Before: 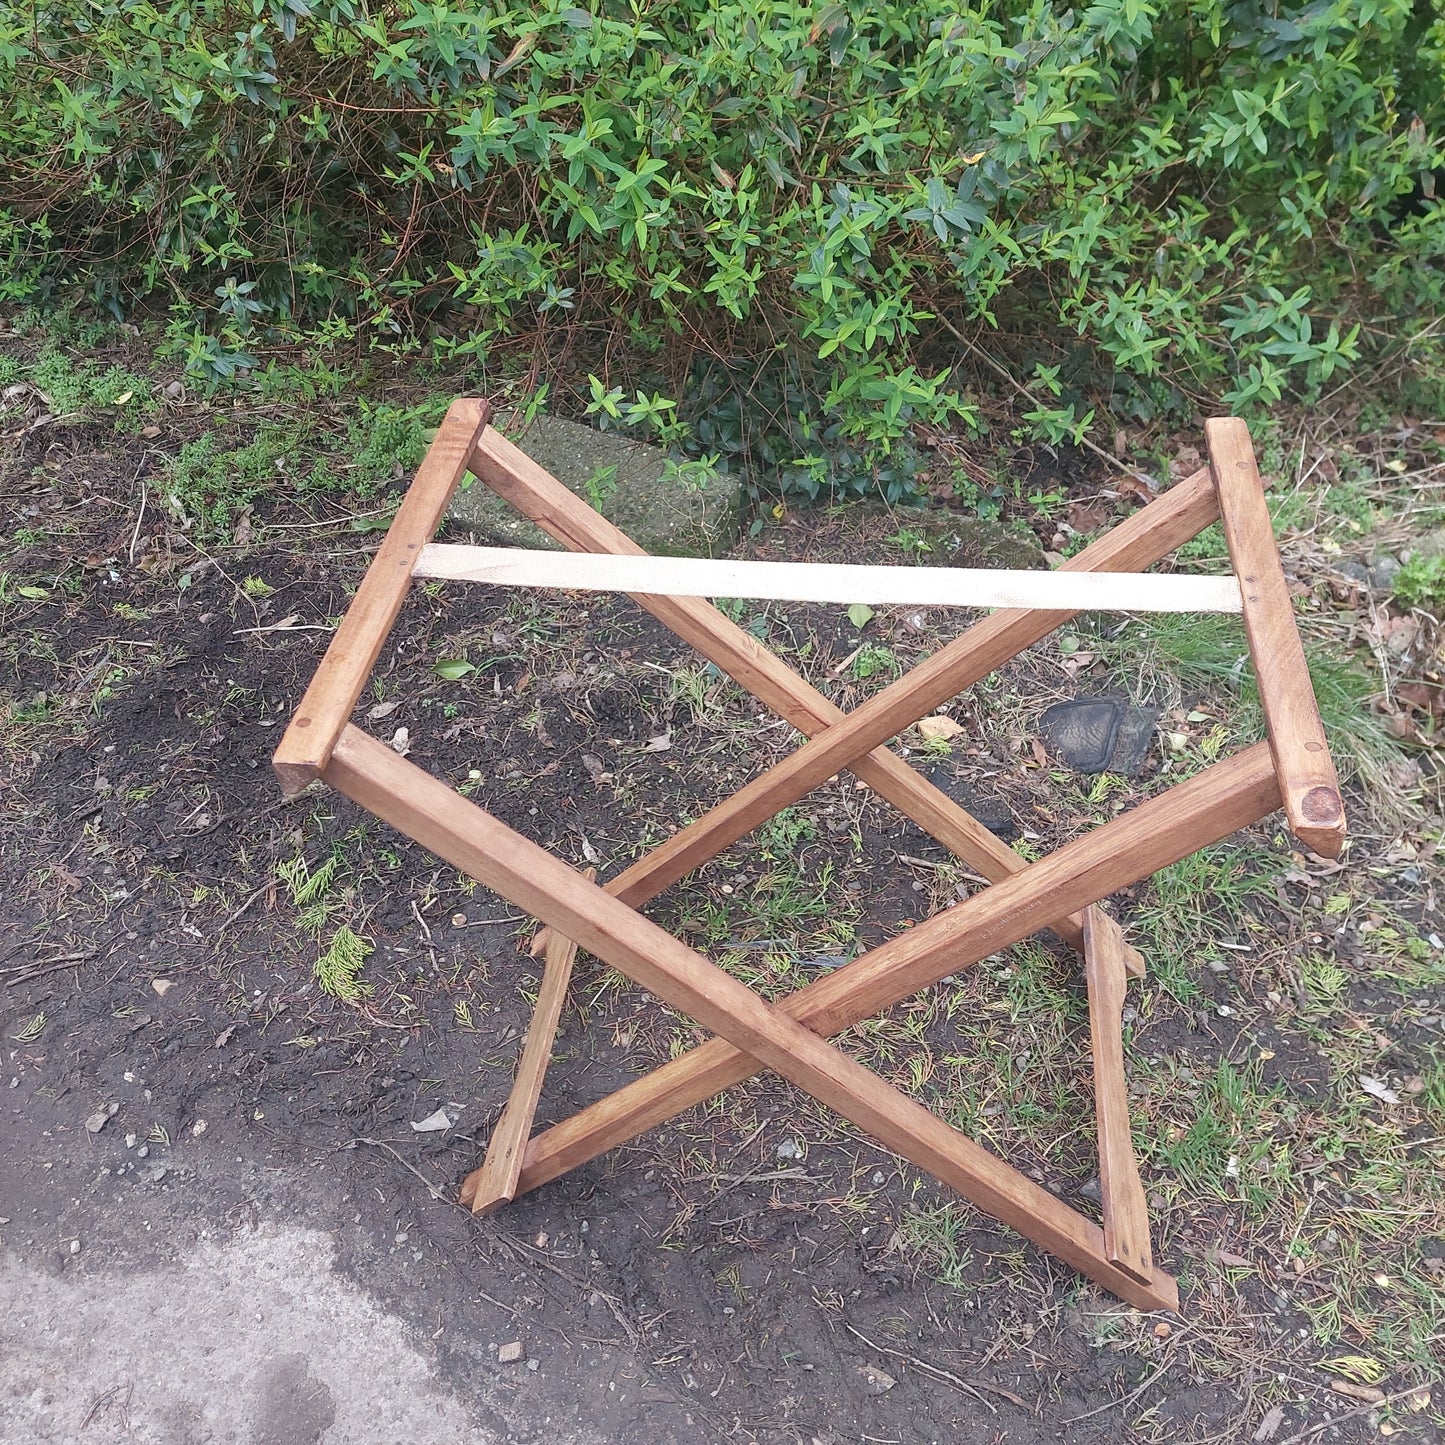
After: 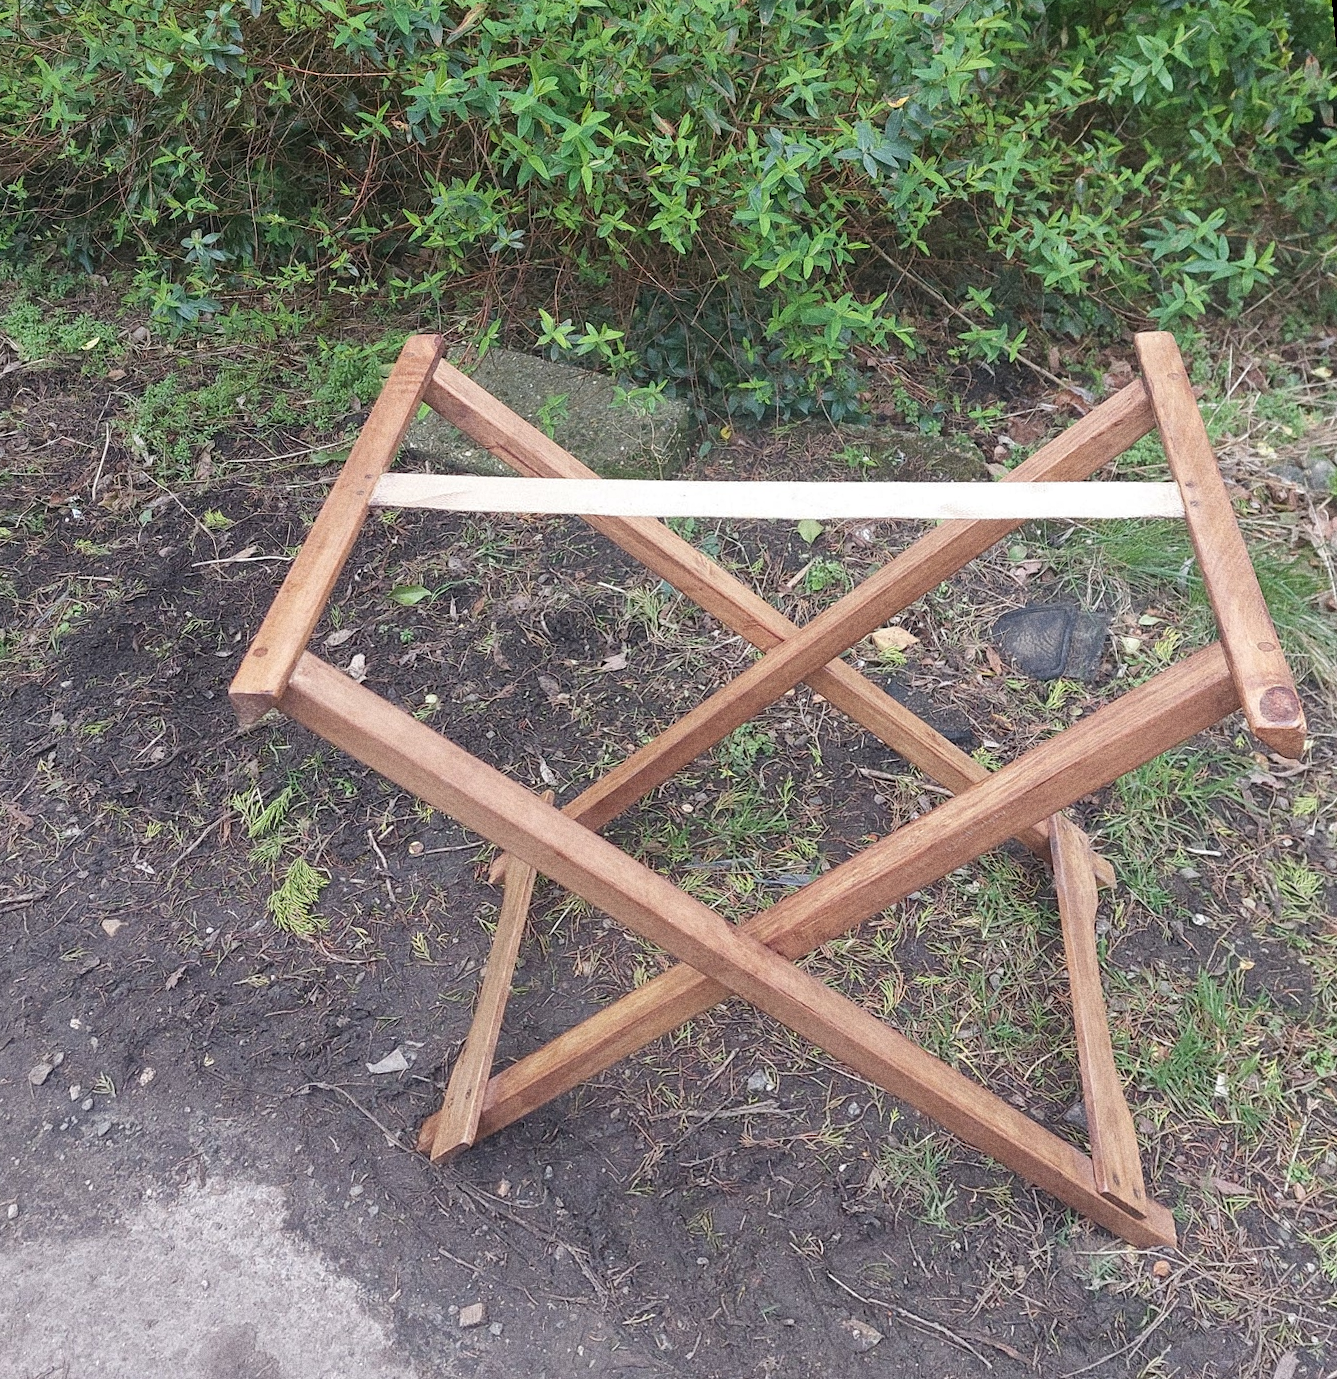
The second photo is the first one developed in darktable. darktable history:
rotate and perspective: rotation -1.68°, lens shift (vertical) -0.146, crop left 0.049, crop right 0.912, crop top 0.032, crop bottom 0.96
grain: coarseness 11.82 ISO, strength 36.67%, mid-tones bias 74.17%
shadows and highlights: shadows 25, highlights -25
